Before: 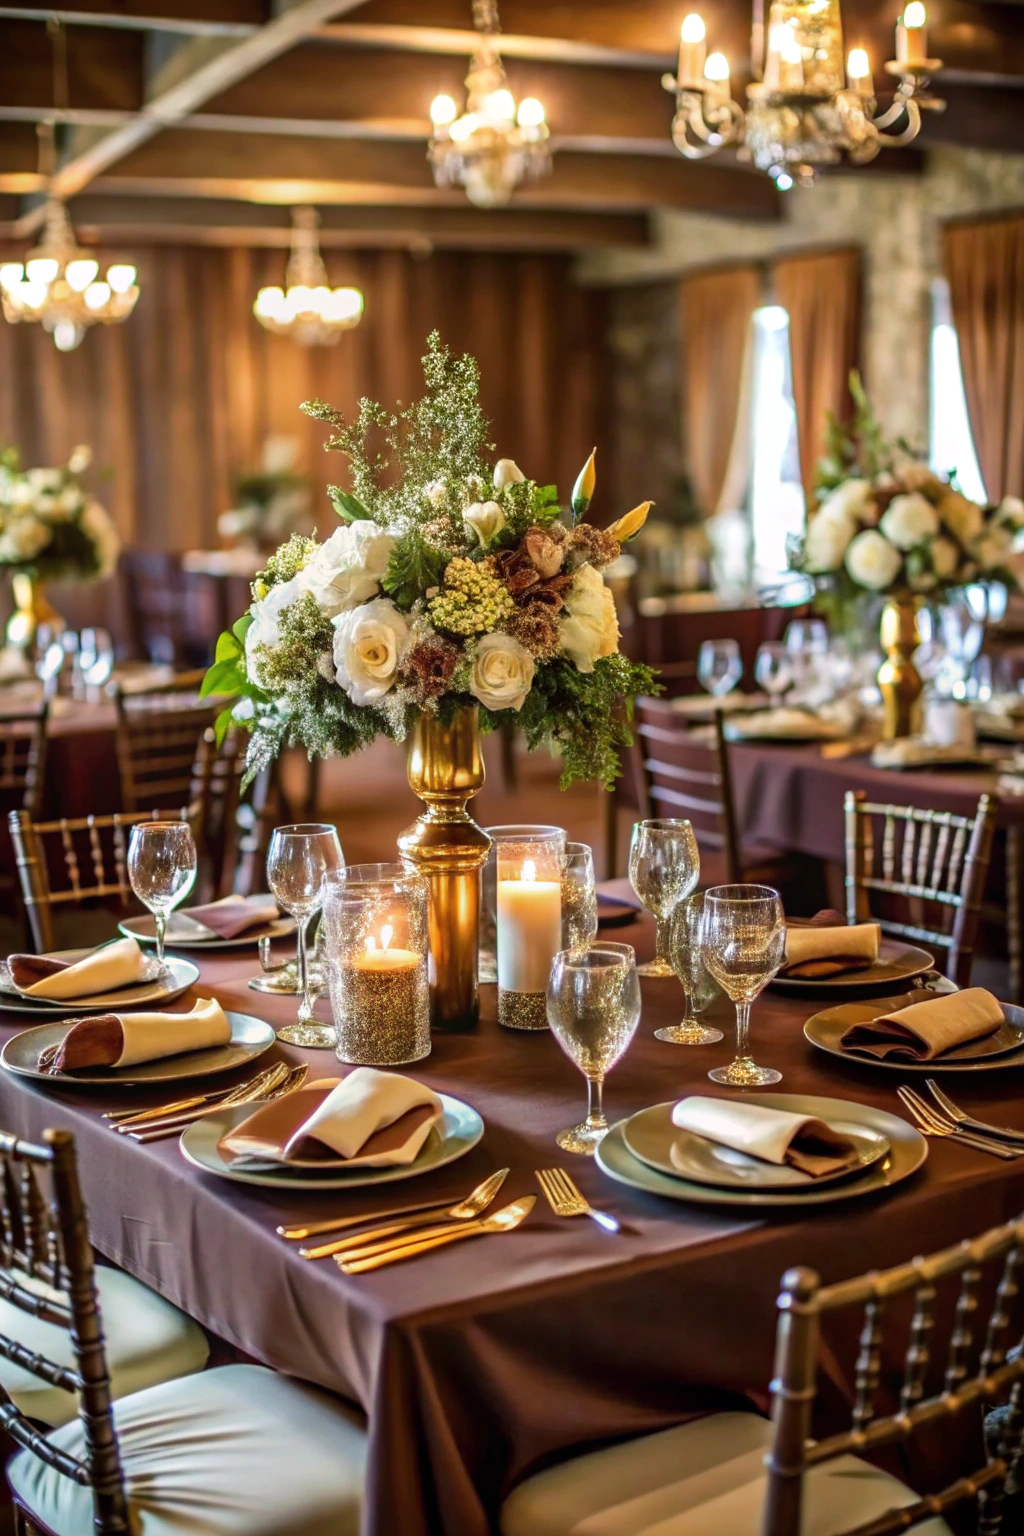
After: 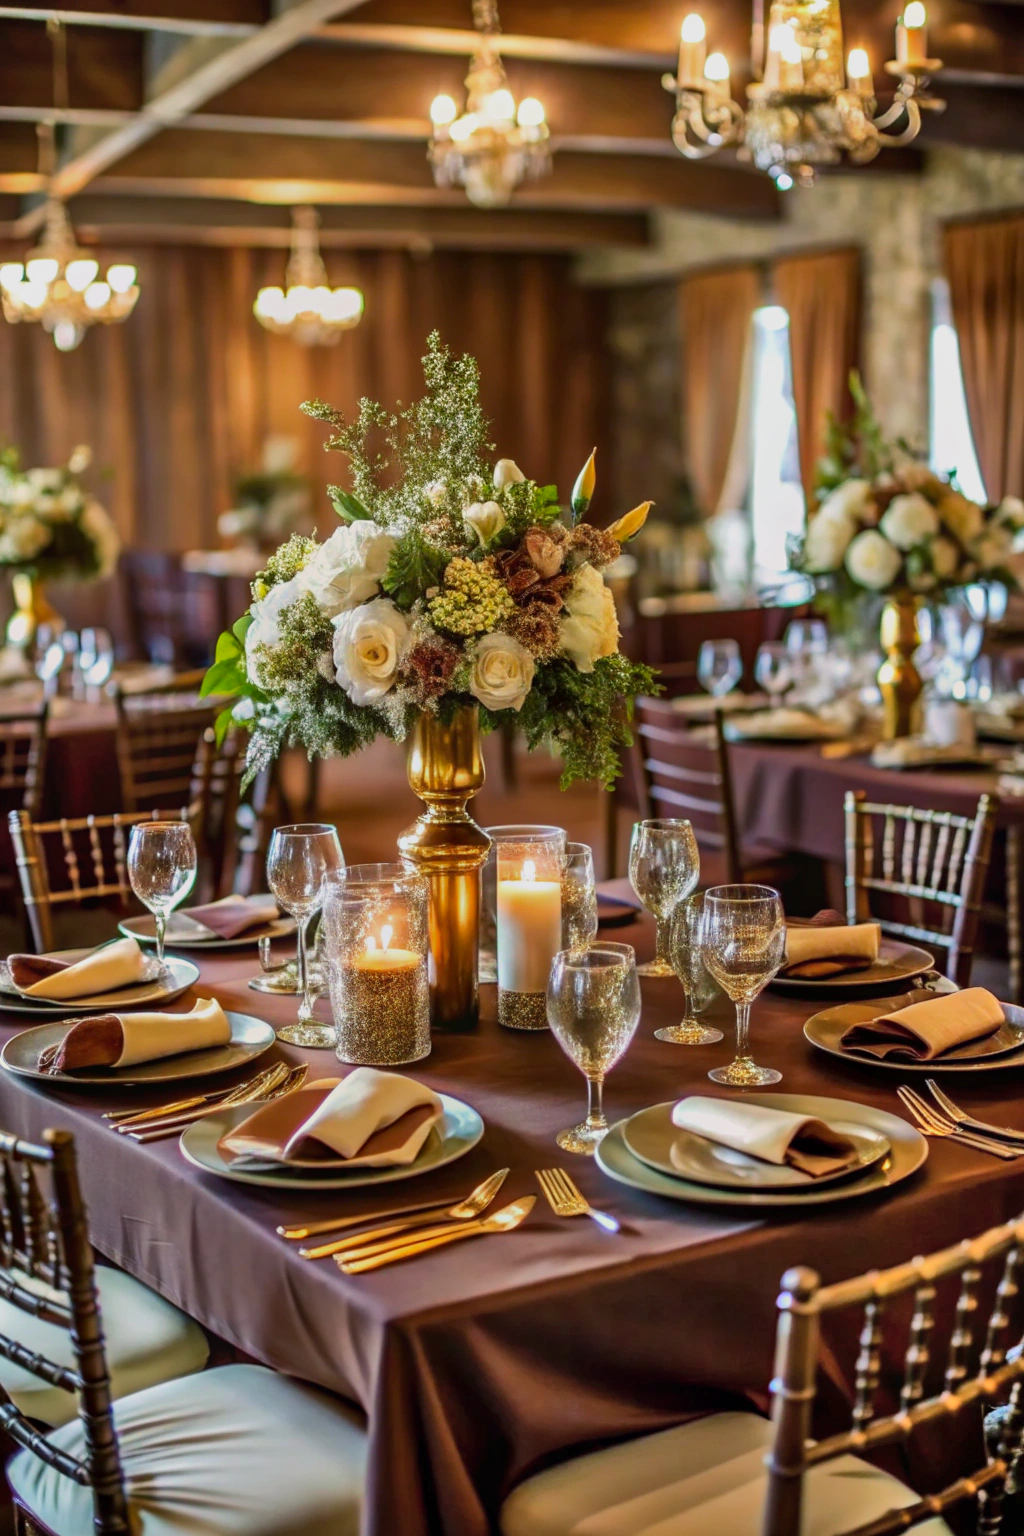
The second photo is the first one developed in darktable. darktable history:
shadows and highlights: shadows 82.19, white point adjustment -9.08, highlights -61.26, soften with gaussian
